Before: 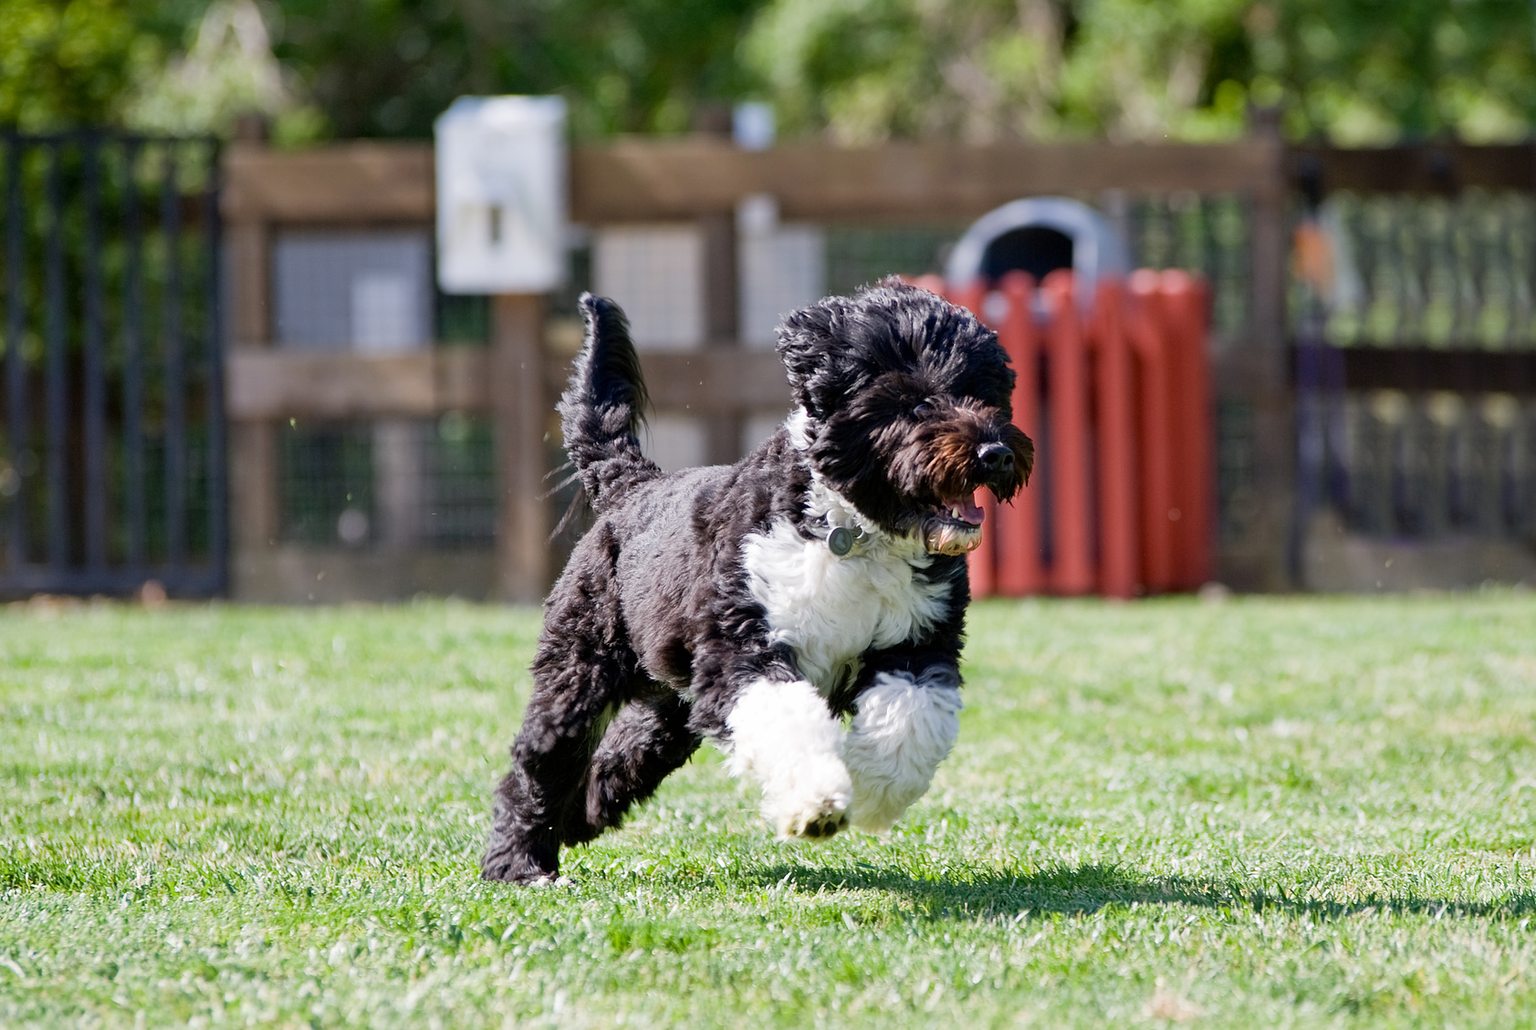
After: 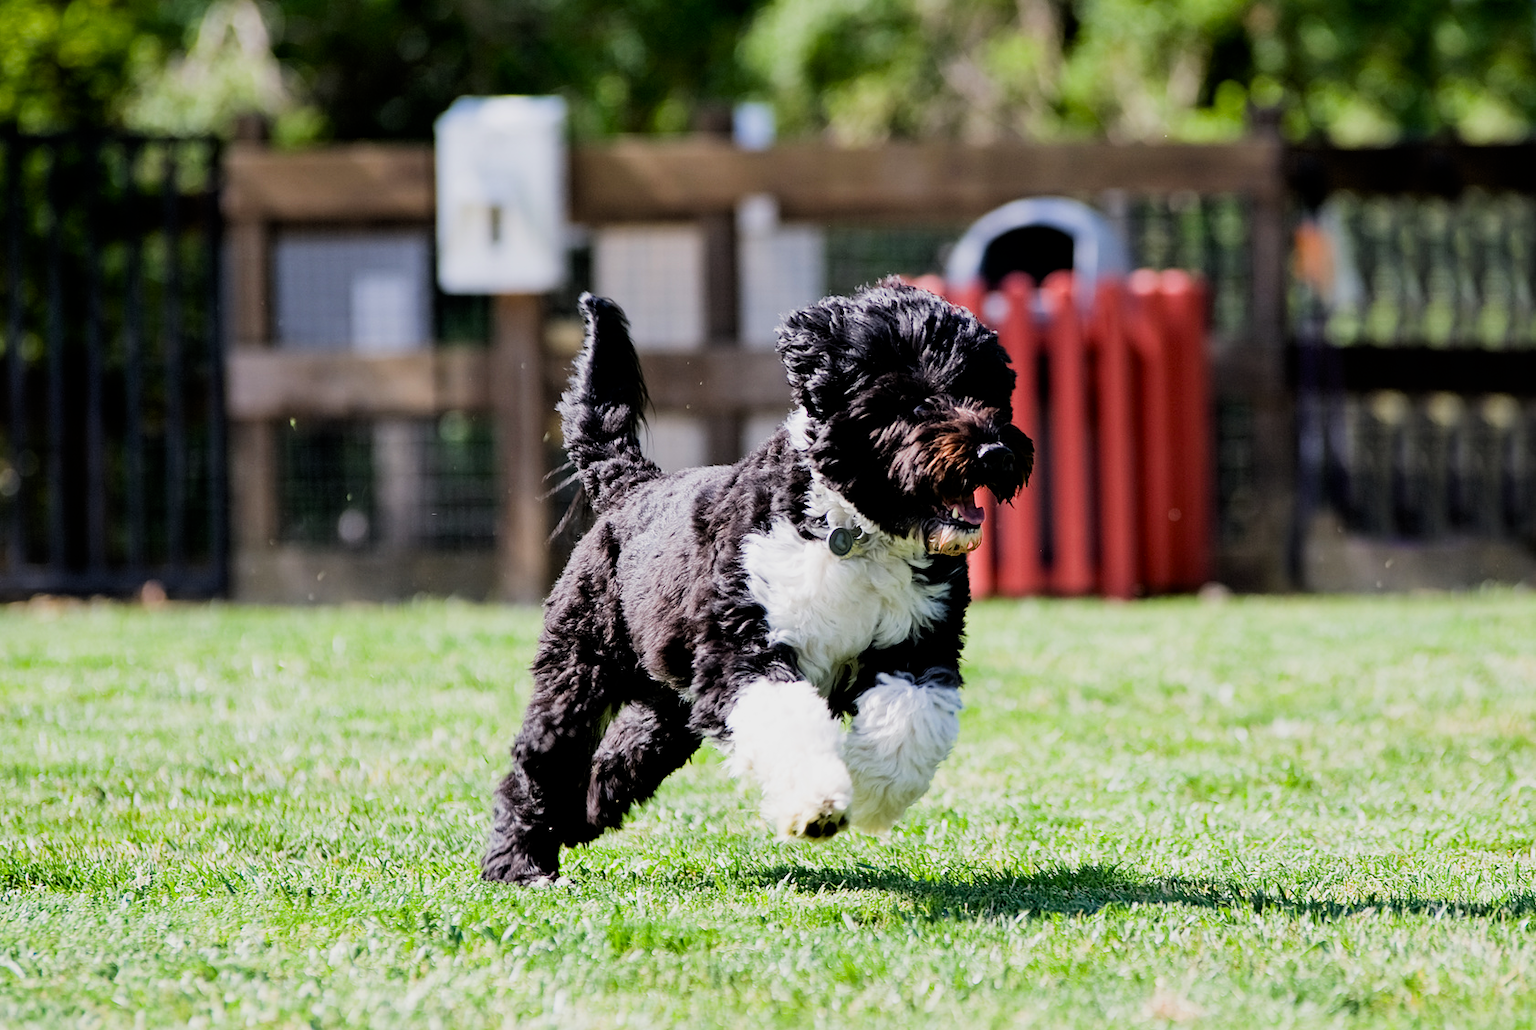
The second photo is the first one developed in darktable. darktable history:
contrast brightness saturation: contrast 0.08, saturation 0.2
filmic rgb: black relative exposure -5 EV, white relative exposure 3.5 EV, hardness 3.19, contrast 1.3, highlights saturation mix -50%
